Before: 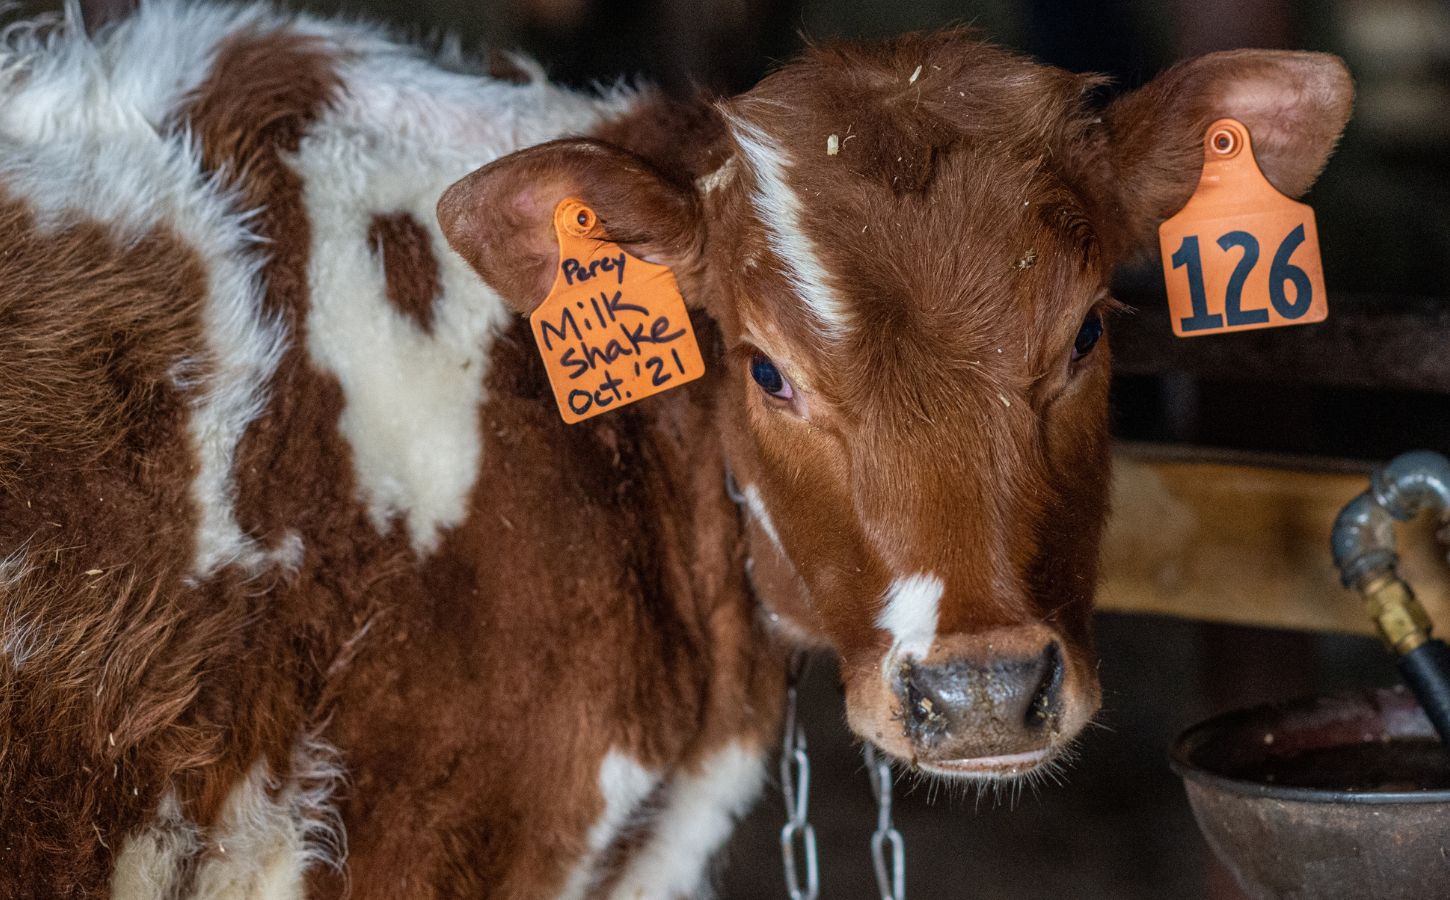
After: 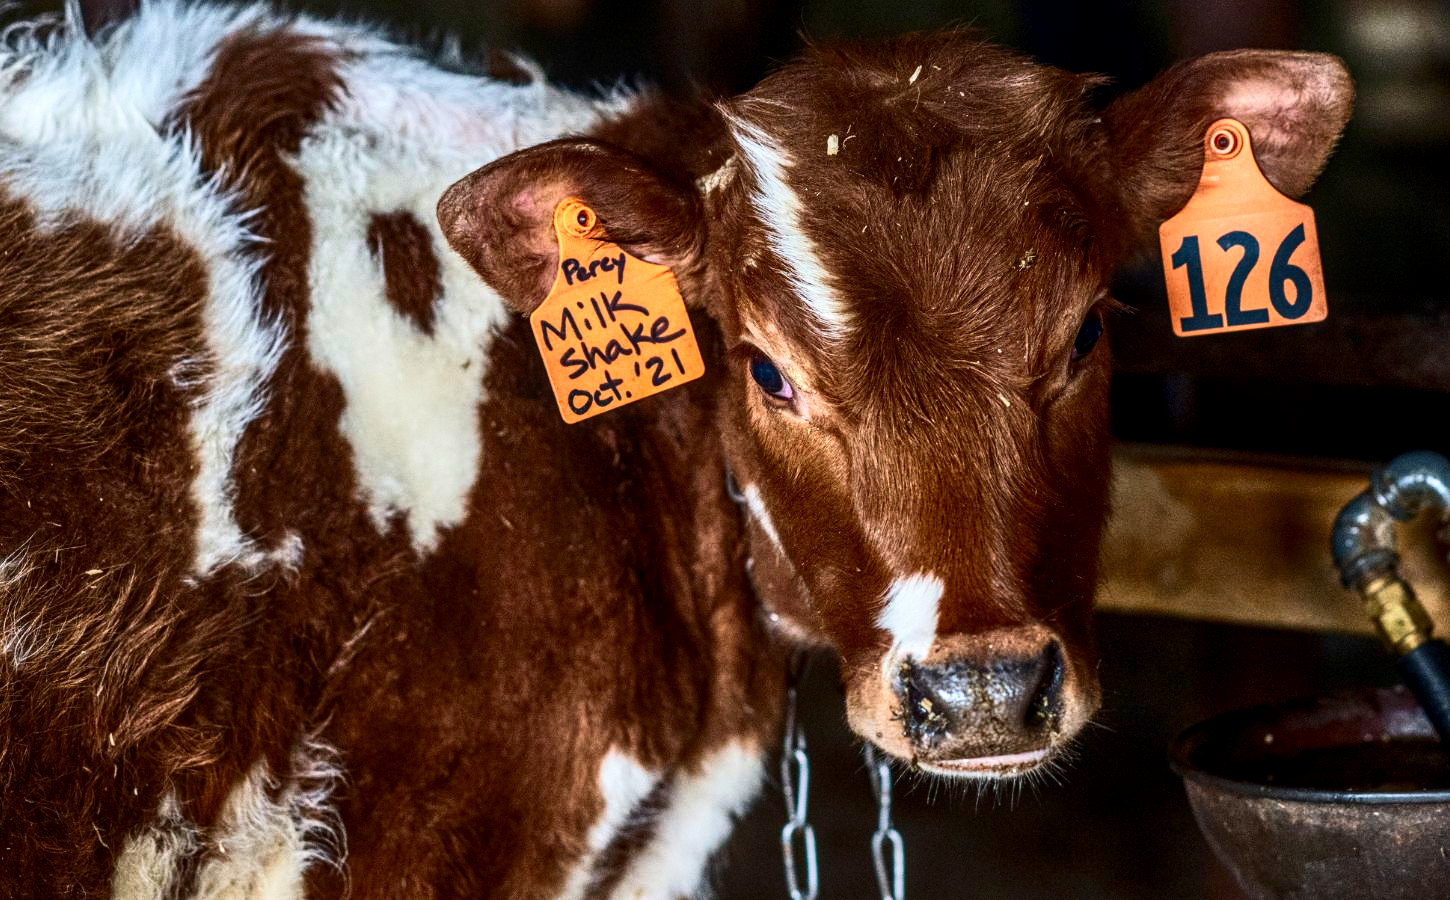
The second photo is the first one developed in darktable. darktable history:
velvia: strength 17%
local contrast: detail 130%
contrast brightness saturation: contrast 0.4, brightness 0.05, saturation 0.25
